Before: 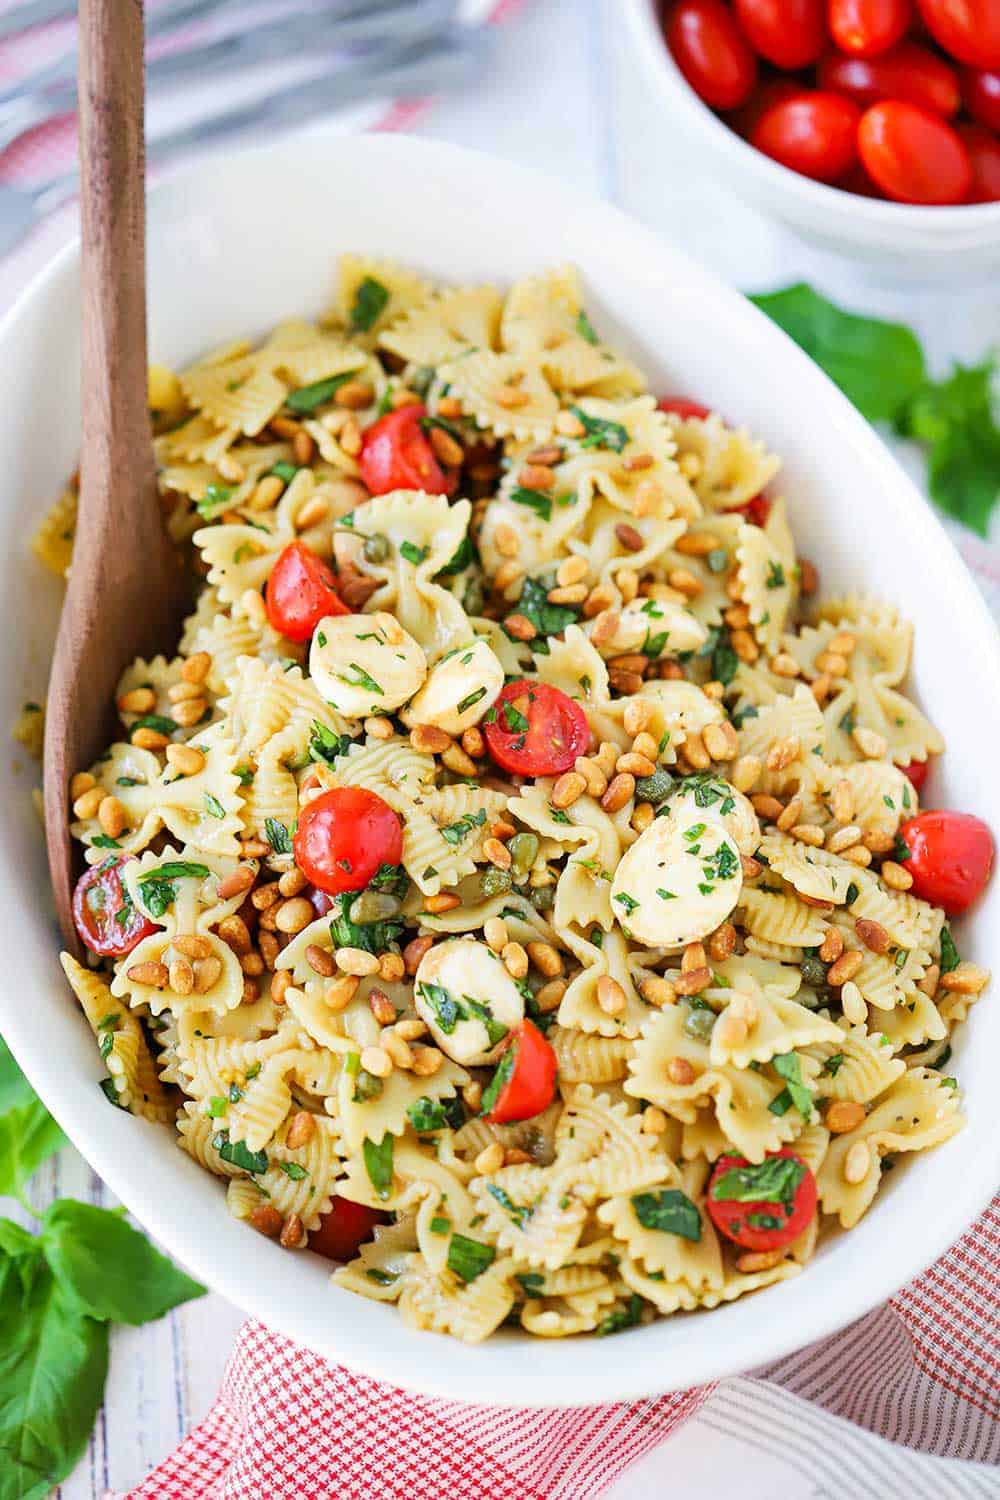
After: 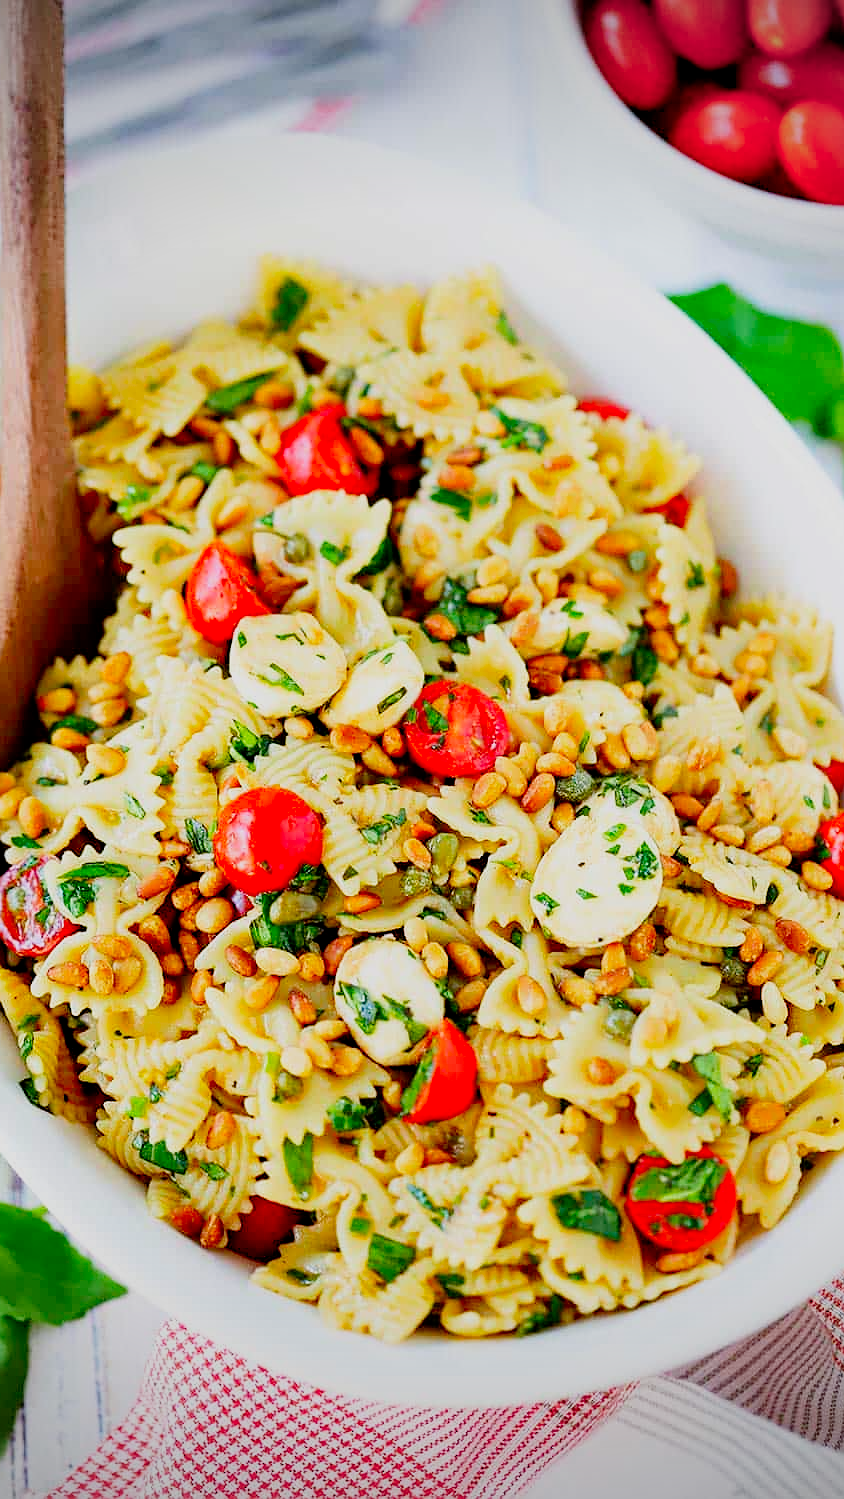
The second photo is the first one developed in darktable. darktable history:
filmic rgb: black relative exposure -7.7 EV, white relative exposure 4.36 EV, target black luminance 0%, hardness 3.75, latitude 50.62%, contrast 1.075, highlights saturation mix 9.46%, shadows ↔ highlights balance -0.269%, preserve chrominance no, color science v5 (2021), iterations of high-quality reconstruction 0, contrast in shadows safe, contrast in highlights safe
crop: left 8.033%, right 7.487%
sharpen: radius 1.001
vignetting: width/height ratio 1.098
contrast brightness saturation: contrast 0.081, saturation 0.205
